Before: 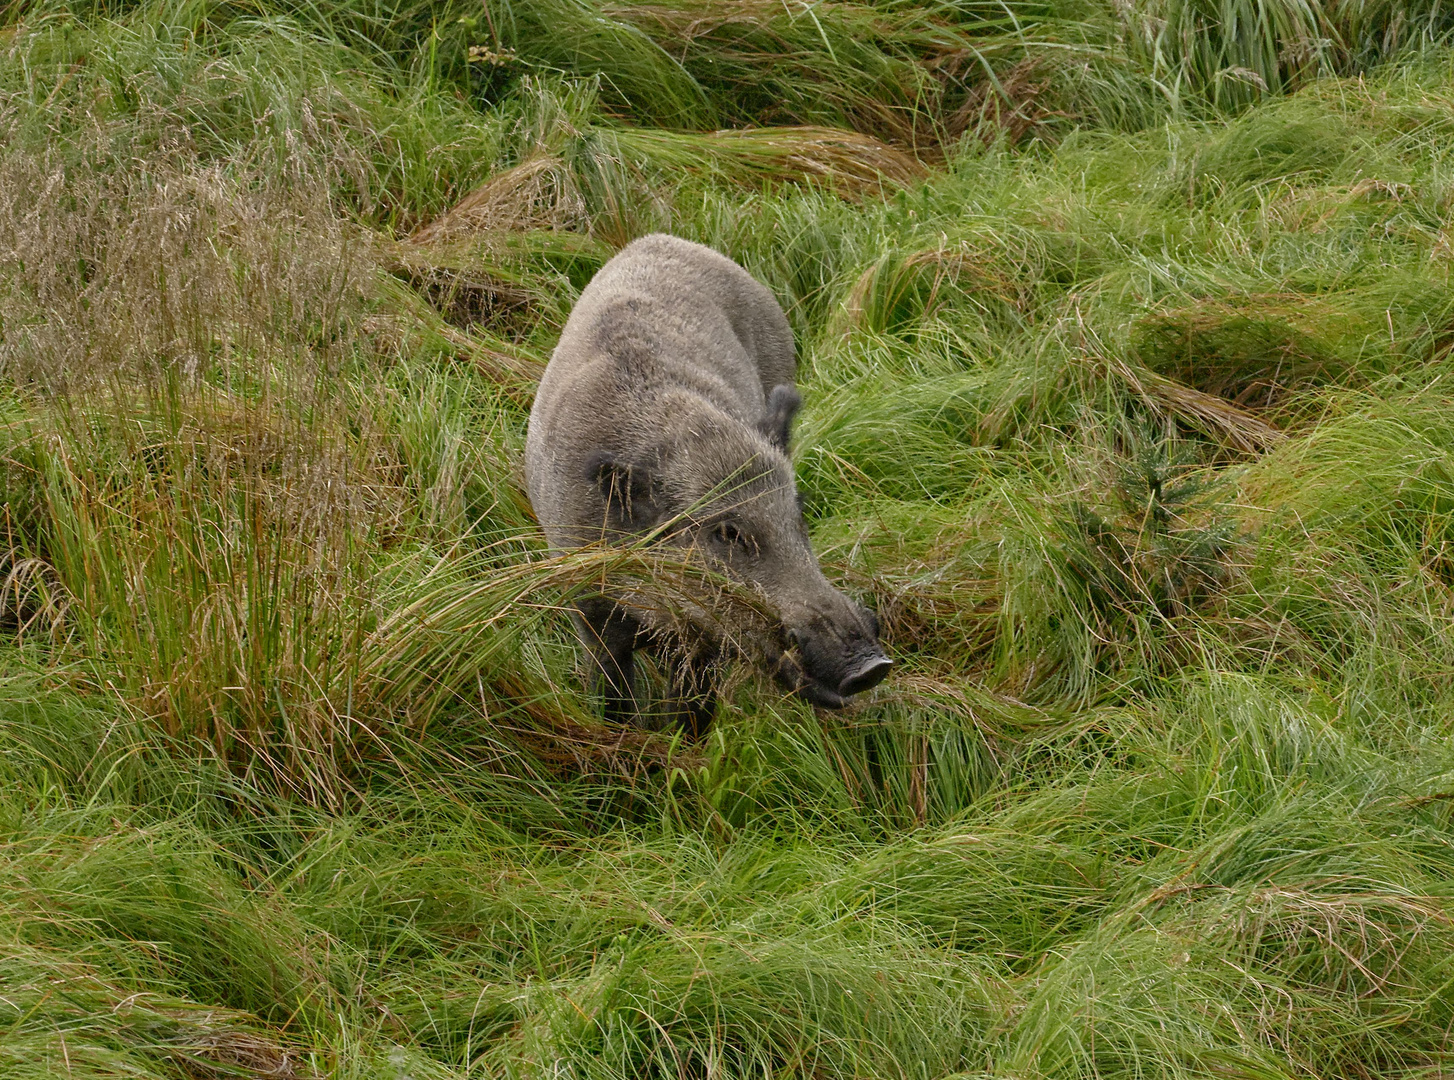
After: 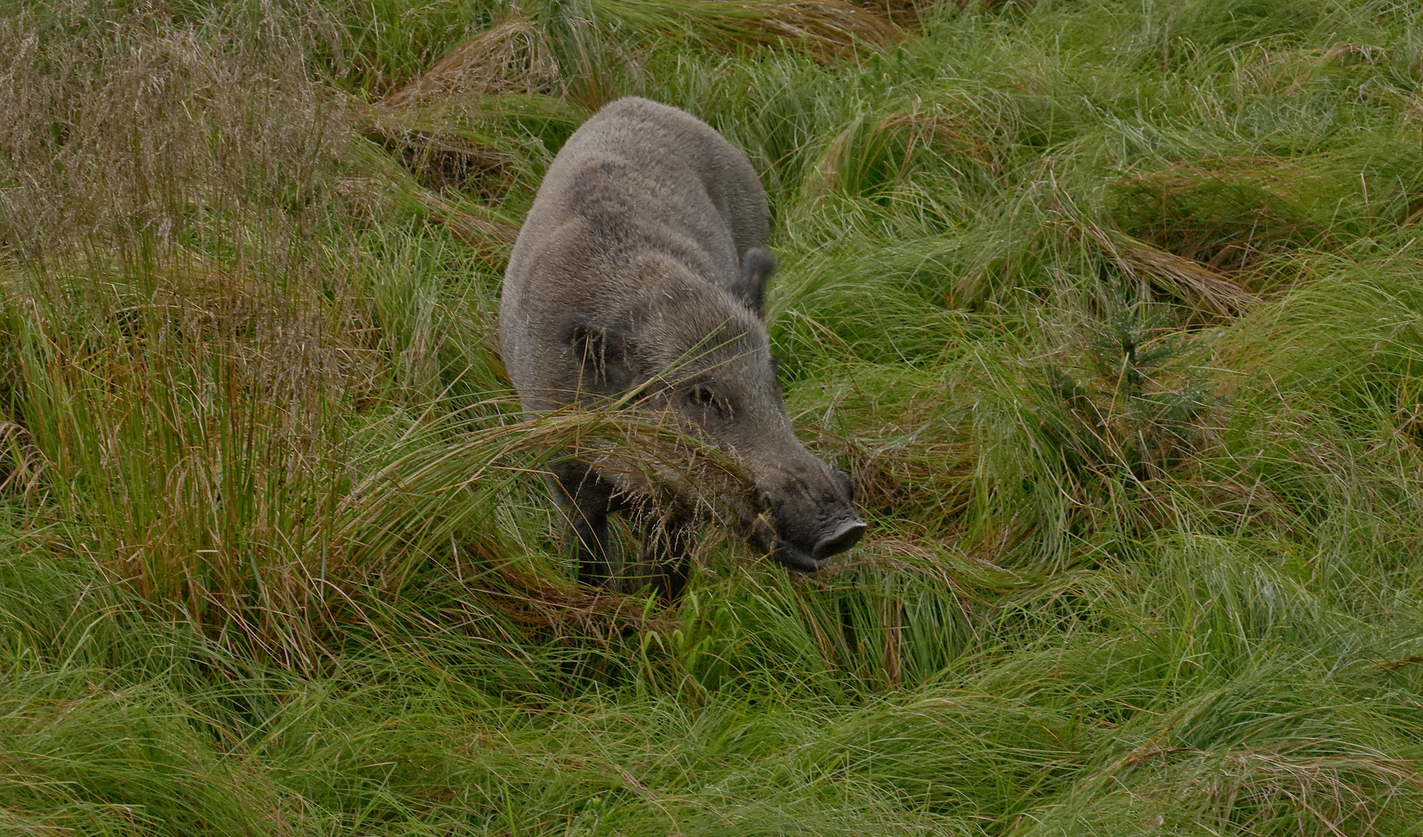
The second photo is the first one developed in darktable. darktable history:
tone equalizer: -8 EV -0.039 EV, -7 EV 0.022 EV, -6 EV -0.008 EV, -5 EV 0.007 EV, -4 EV -0.034 EV, -3 EV -0.239 EV, -2 EV -0.664 EV, -1 EV -0.965 EV, +0 EV -0.992 EV
crop and rotate: left 1.836%, top 12.825%, right 0.261%, bottom 9.621%
